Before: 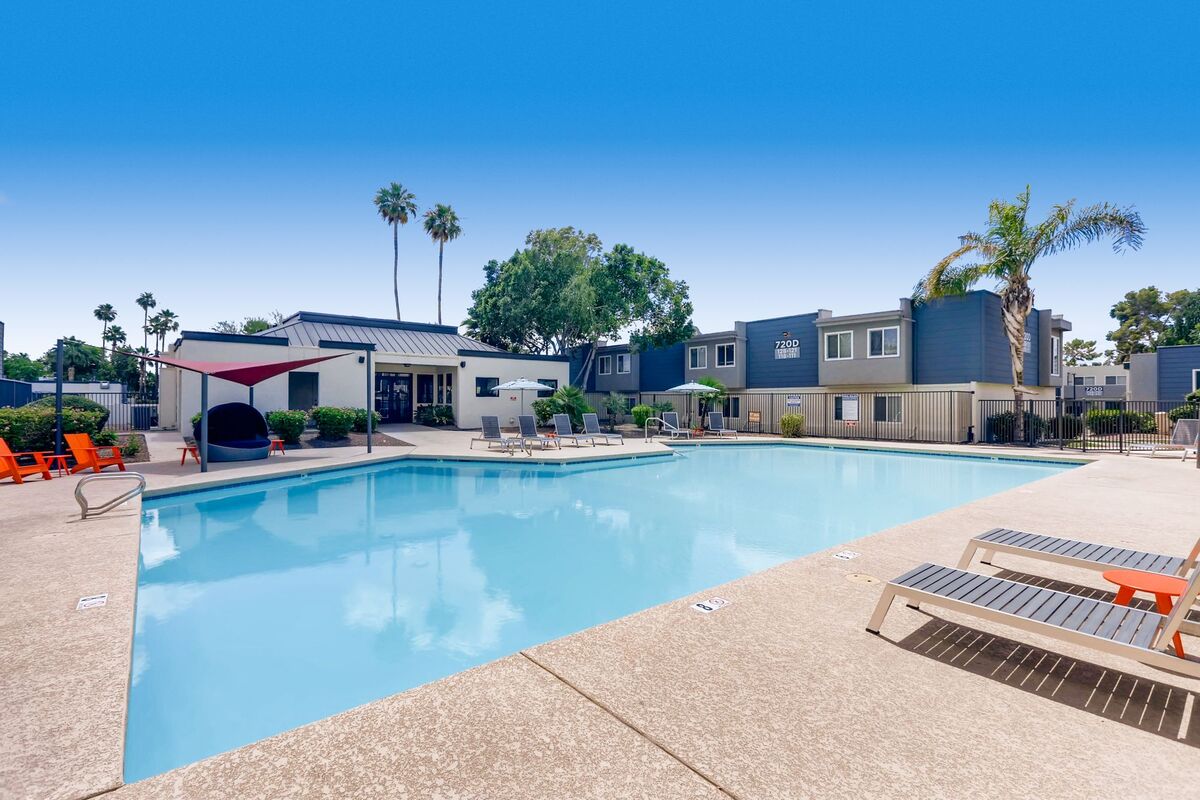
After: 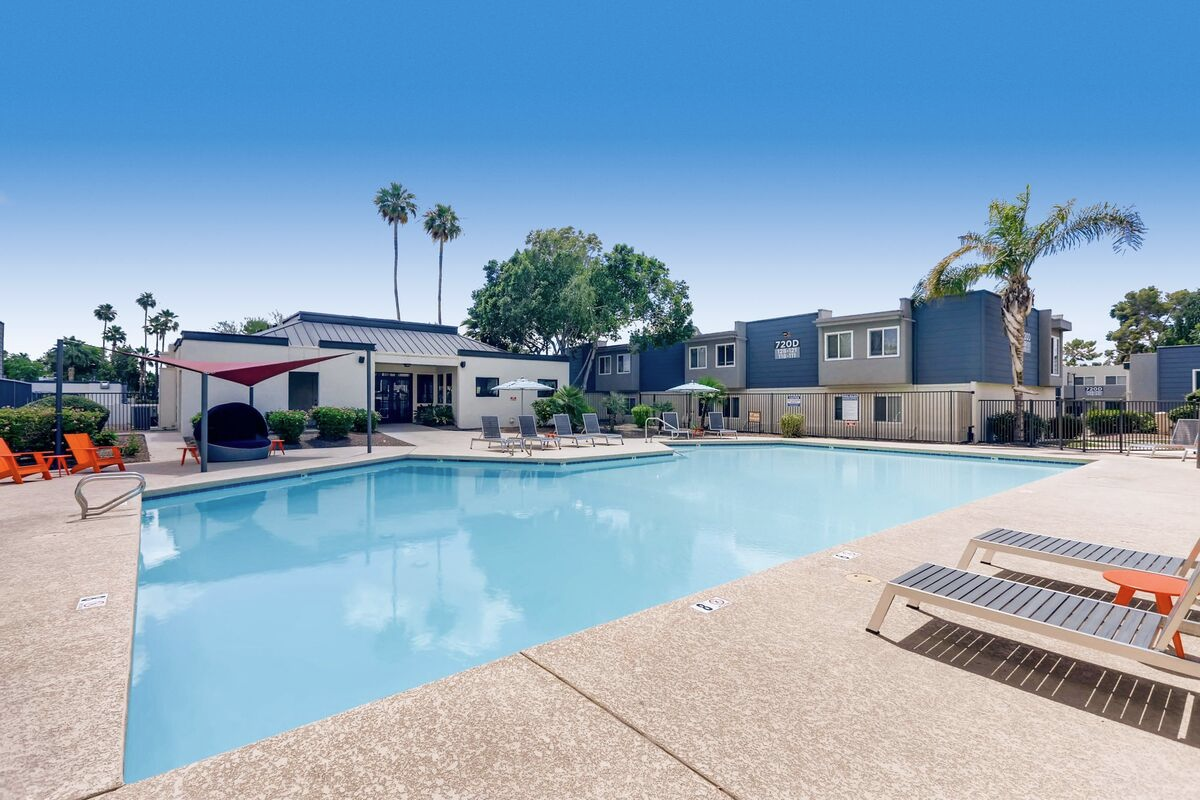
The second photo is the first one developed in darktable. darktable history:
color correction: highlights b* -0.042, saturation 0.862
